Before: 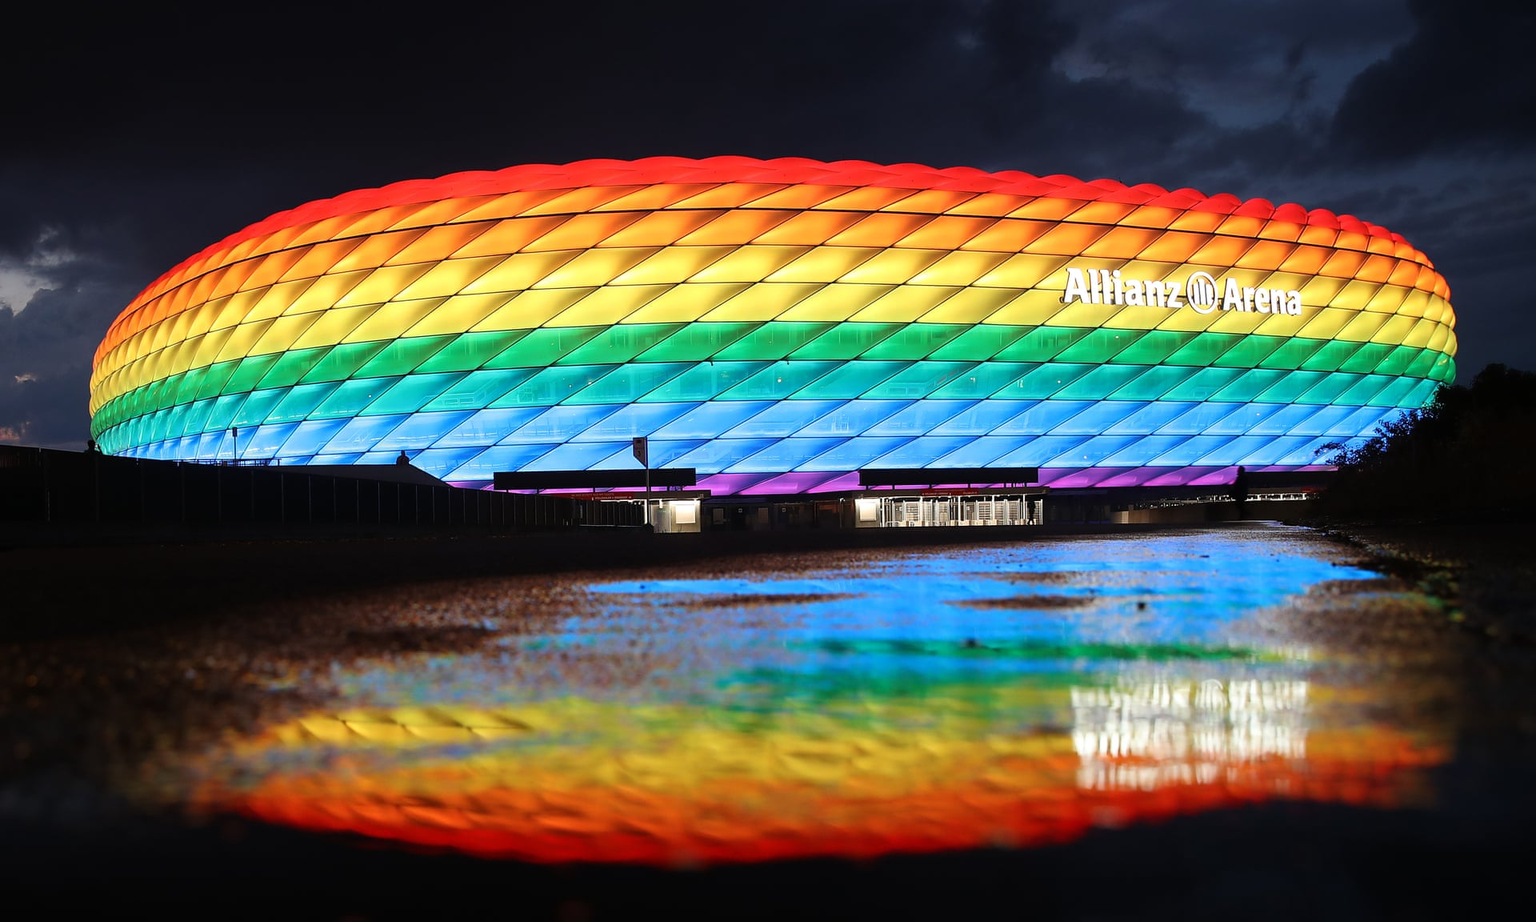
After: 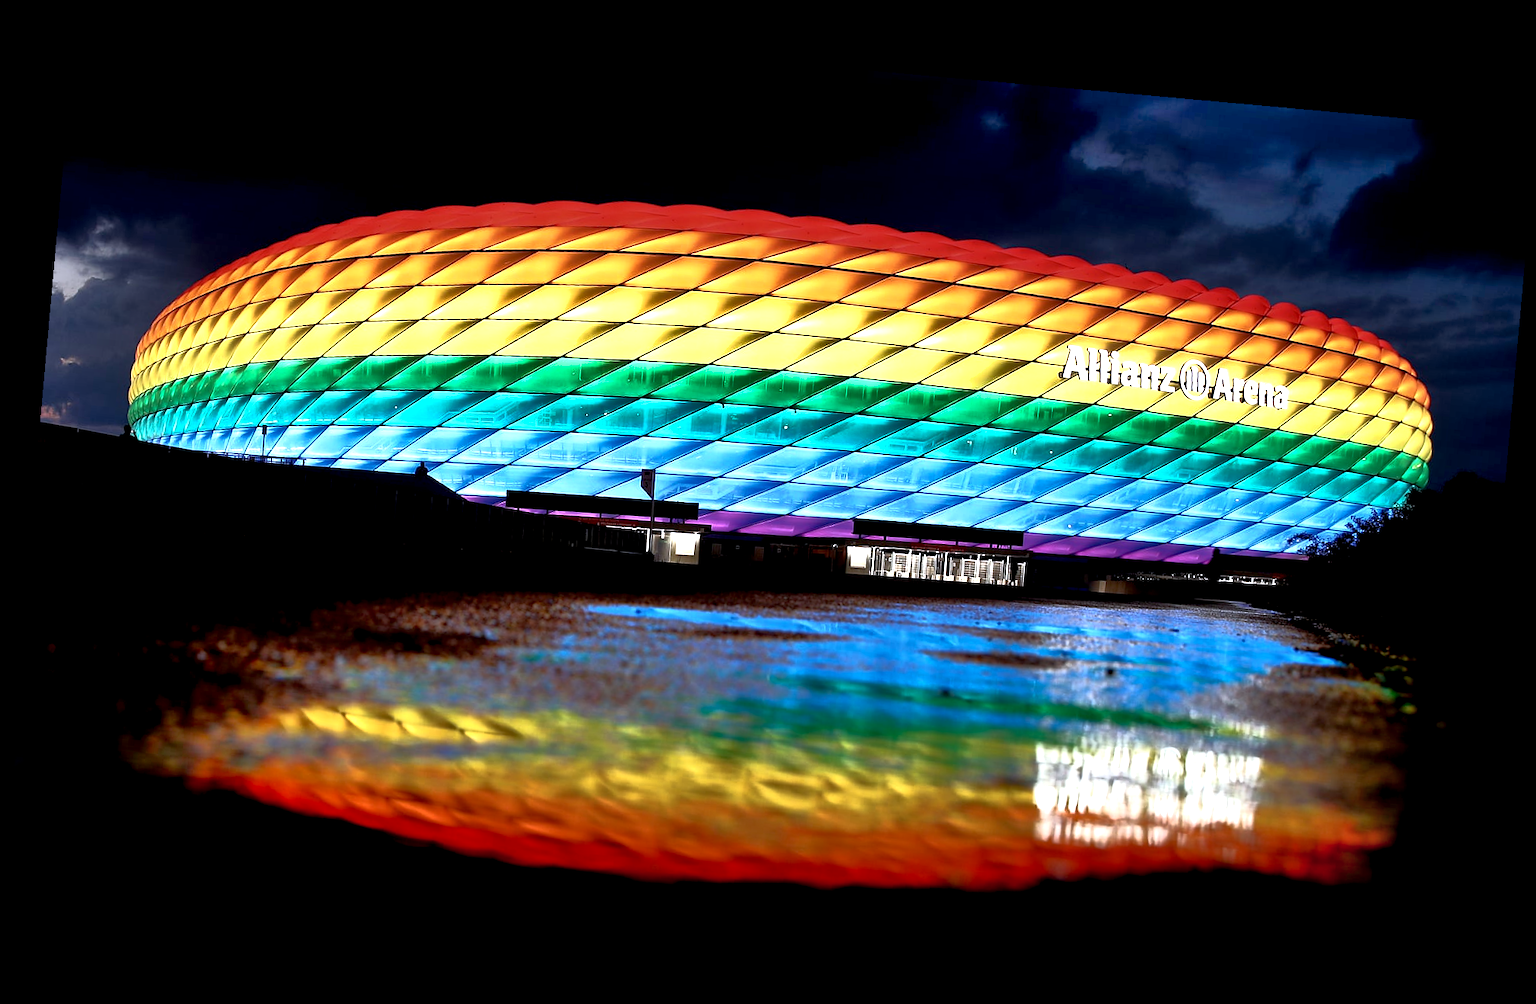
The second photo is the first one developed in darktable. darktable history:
vignetting: fall-off radius 60.92%
shadows and highlights: white point adjustment 0.05, highlights color adjustment 55.9%, soften with gaussian
base curve: curves: ch0 [(0, 0) (0.564, 0.291) (0.802, 0.731) (1, 1)]
rotate and perspective: rotation 5.12°, automatic cropping off
color calibration: illuminant as shot in camera, x 0.358, y 0.373, temperature 4628.91 K
exposure: black level correction 0.012, exposure 0.7 EV, compensate exposure bias true, compensate highlight preservation false
